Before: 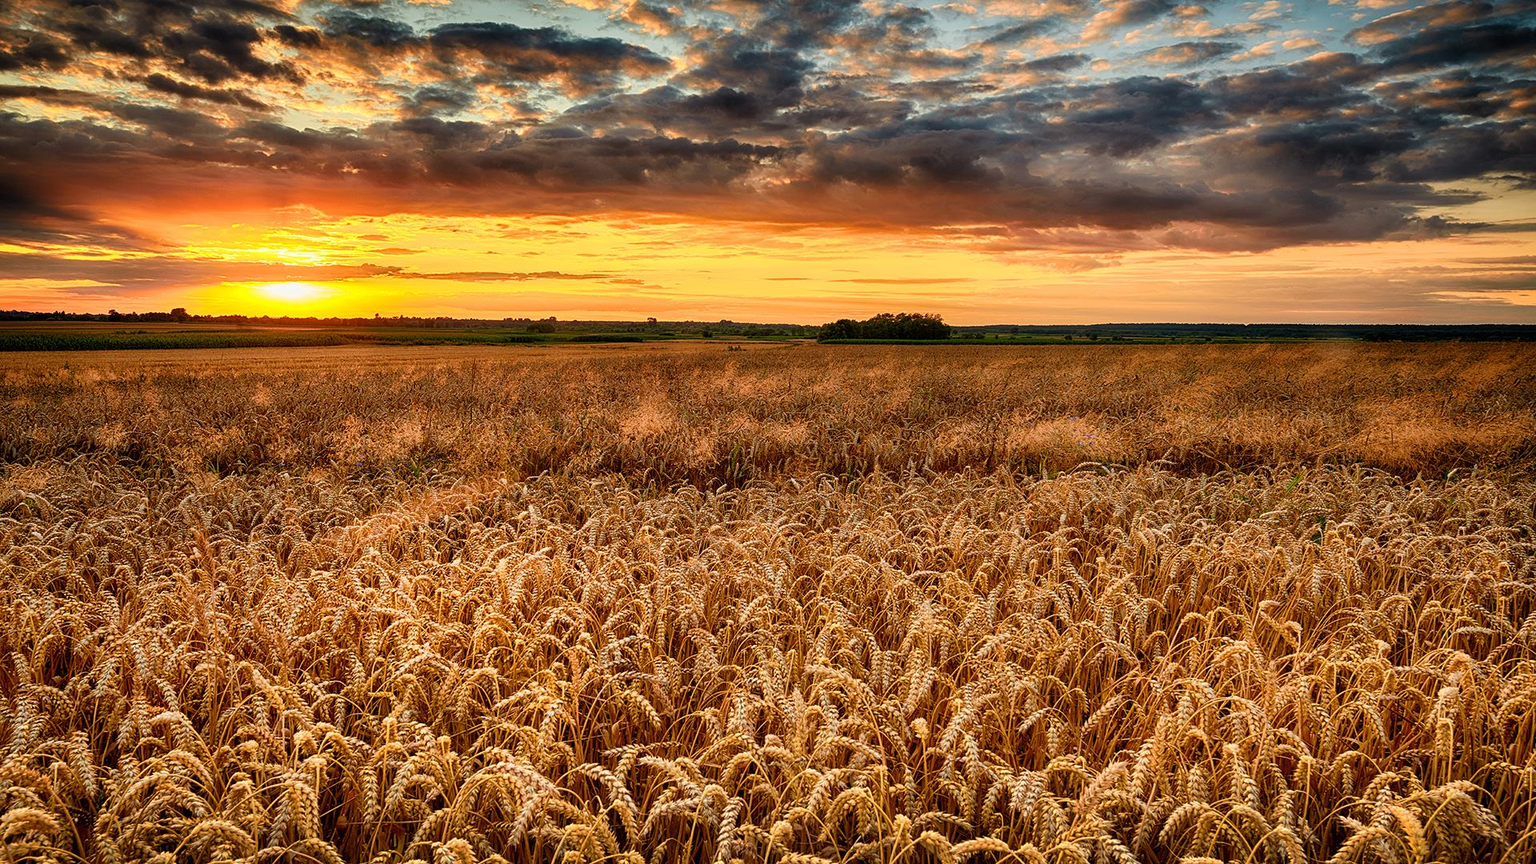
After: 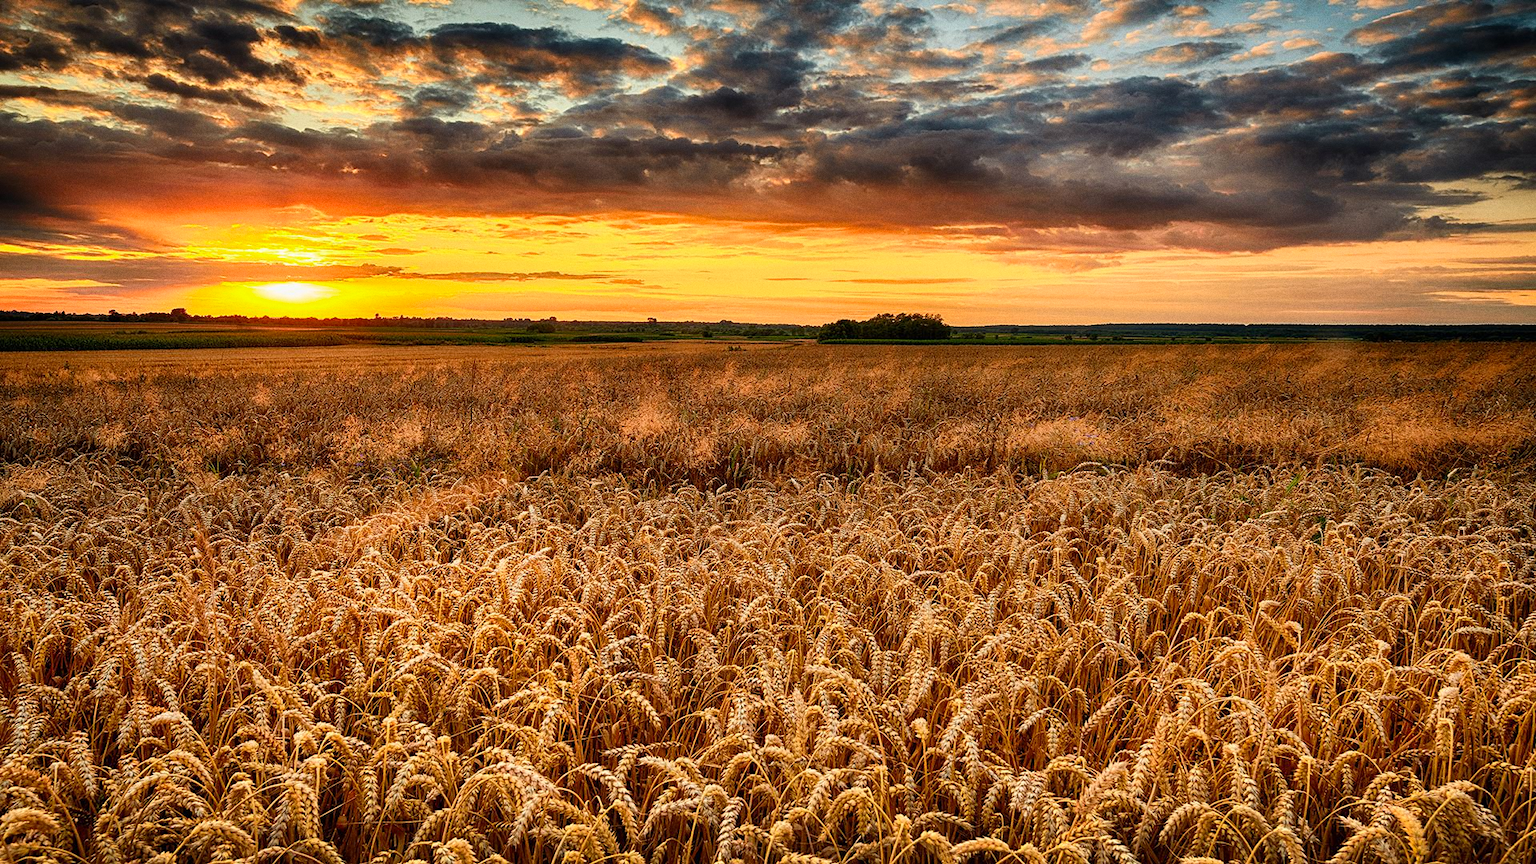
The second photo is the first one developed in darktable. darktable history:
vibrance: on, module defaults
grain: coarseness 0.09 ISO
contrast brightness saturation: contrast 0.1, brightness 0.02, saturation 0.02
